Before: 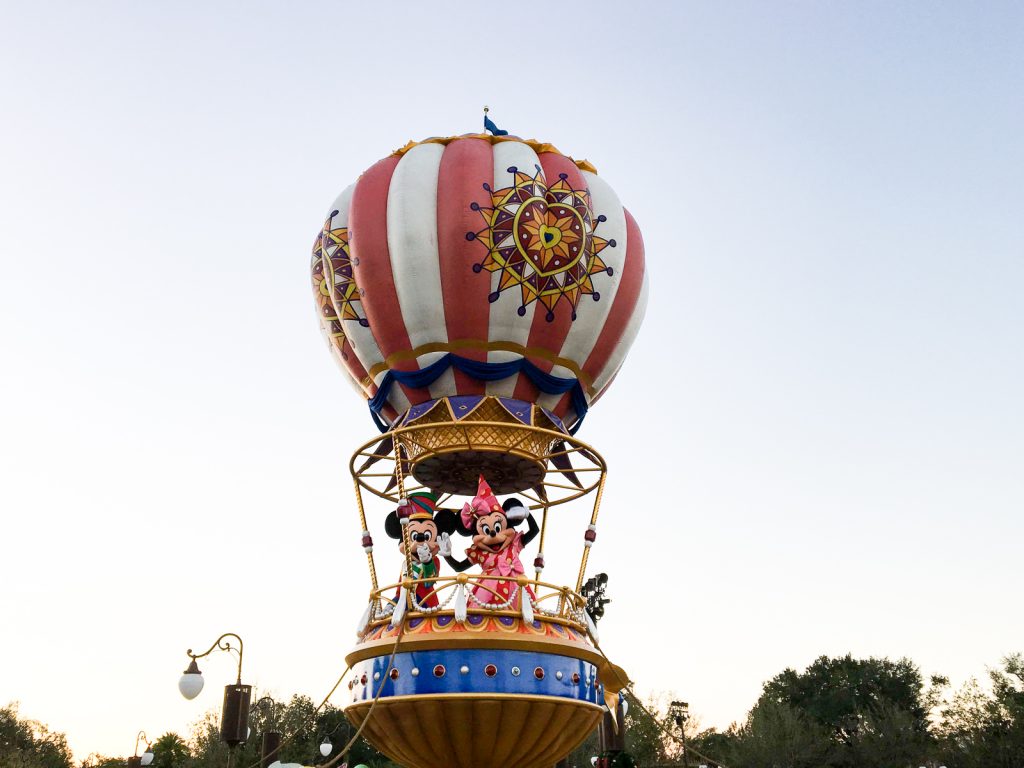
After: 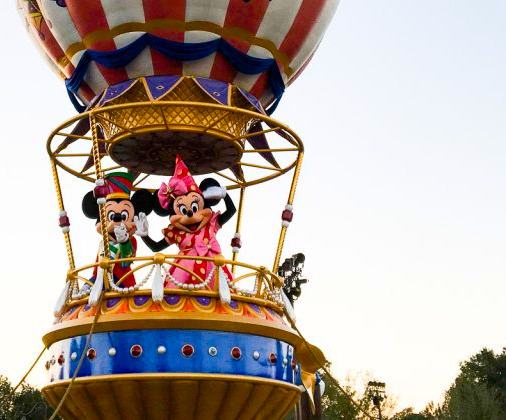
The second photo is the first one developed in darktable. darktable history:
crop: left 29.672%, top 41.786%, right 20.851%, bottom 3.487%
color balance rgb: perceptual saturation grading › global saturation 30%, global vibrance 20%
